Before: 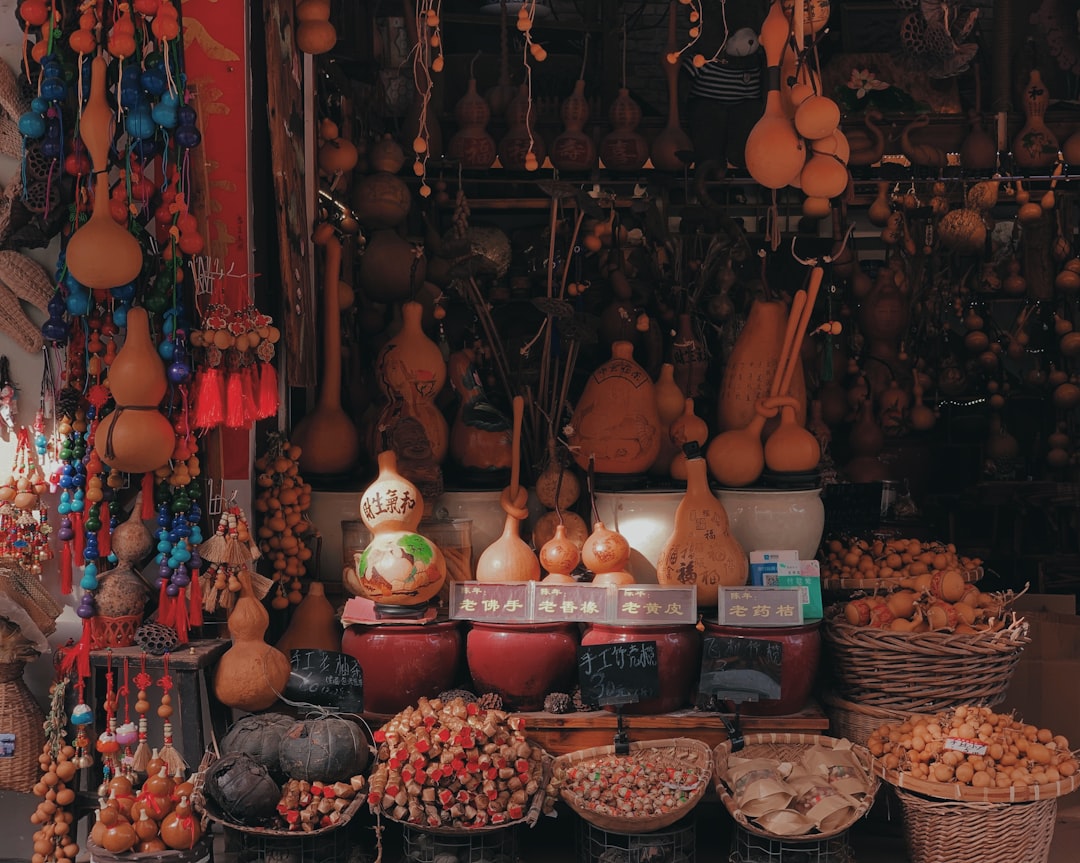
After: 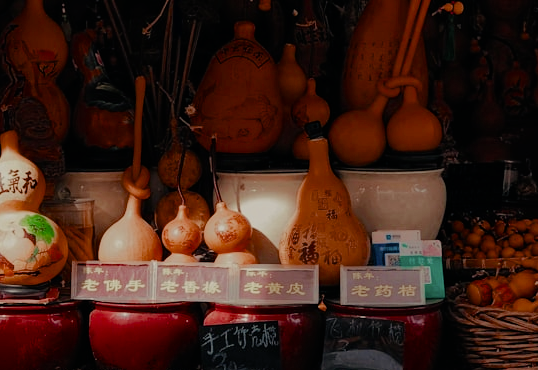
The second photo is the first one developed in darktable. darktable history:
color balance rgb: highlights gain › chroma 4.065%, highlights gain › hue 200.32°, perceptual saturation grading › global saturation 20%, perceptual saturation grading › highlights -50.097%, perceptual saturation grading › shadows 30.972%, global vibrance 10.374%, saturation formula JzAzBz (2021)
crop: left 35.08%, top 37.095%, right 15.066%, bottom 20.015%
color correction: highlights a* 11.59, highlights b* 11.9
filmic rgb: black relative exposure -6.64 EV, white relative exposure 4.56 EV, hardness 3.24
